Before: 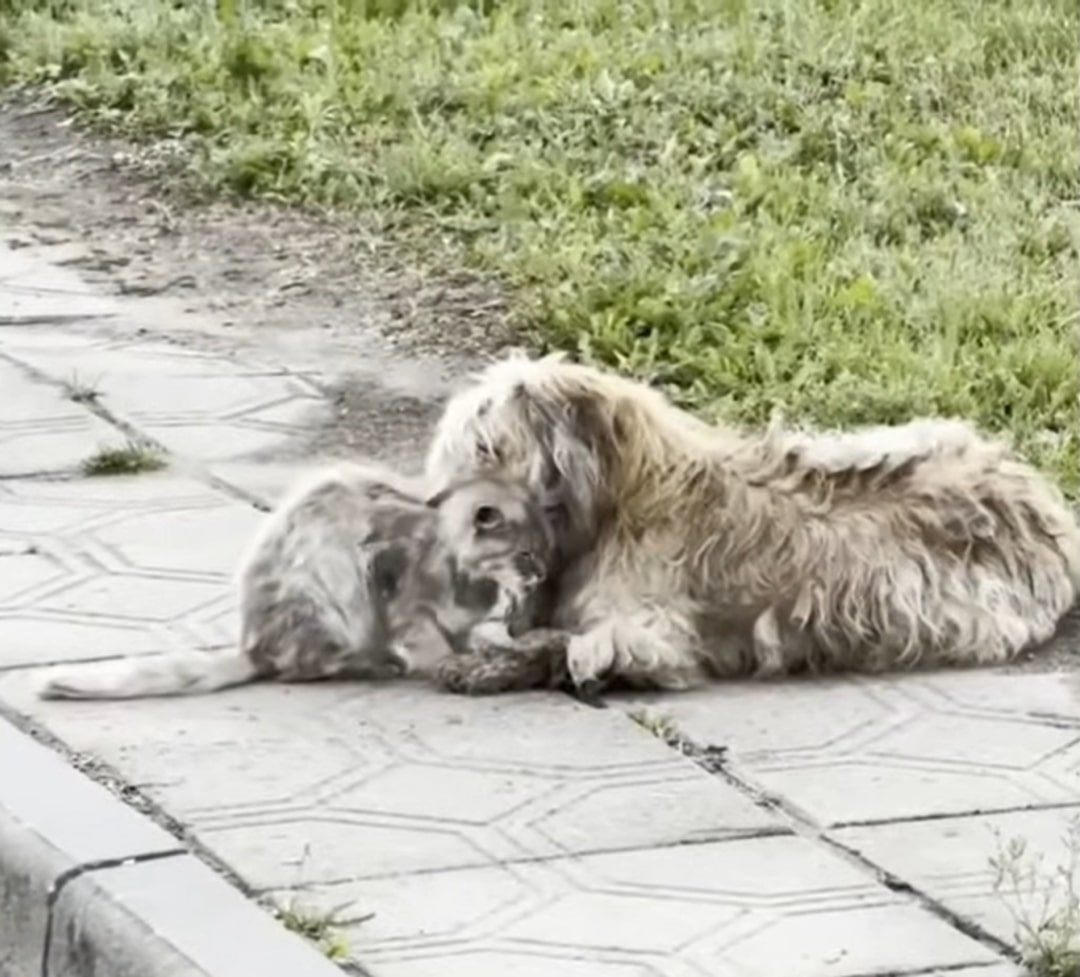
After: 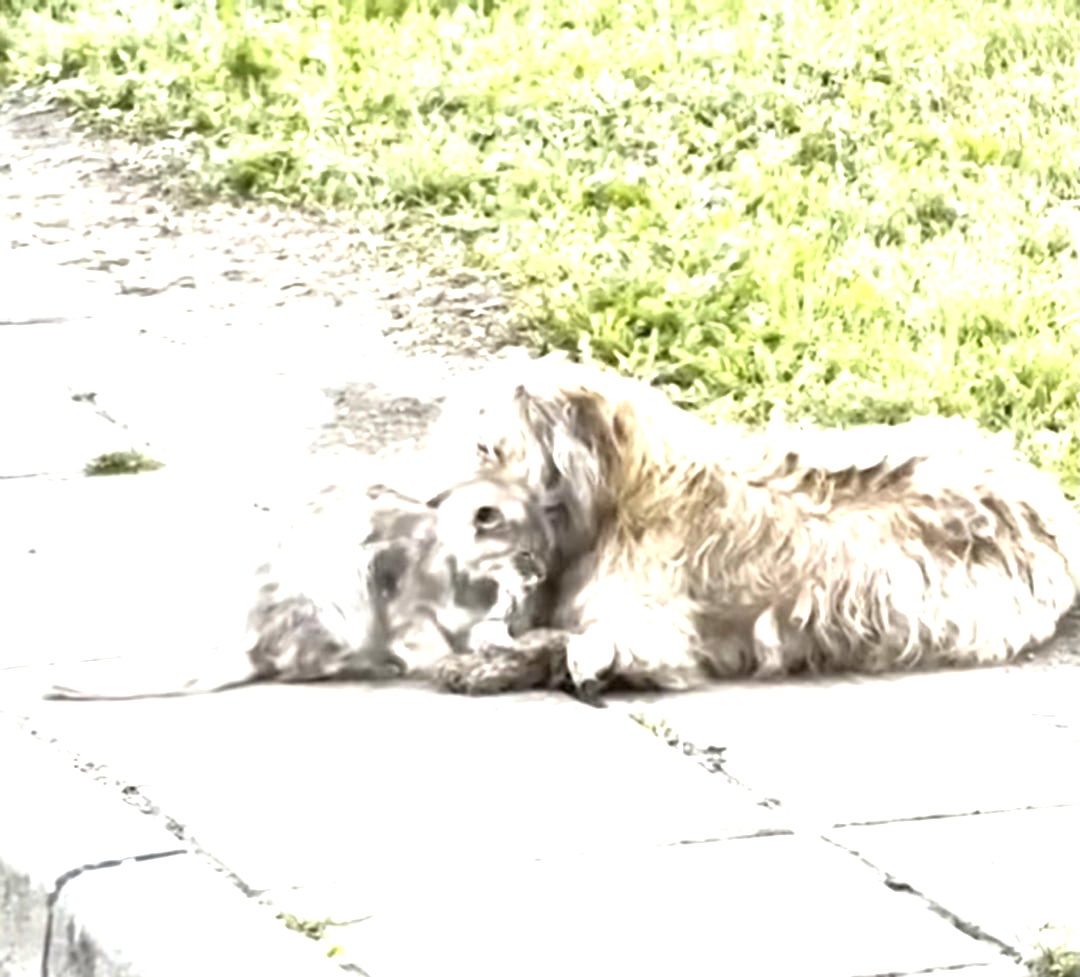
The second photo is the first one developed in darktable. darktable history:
exposure: black level correction 0, exposure 1.474 EV, compensate highlight preservation false
levels: black 0.069%, white 99.91%
